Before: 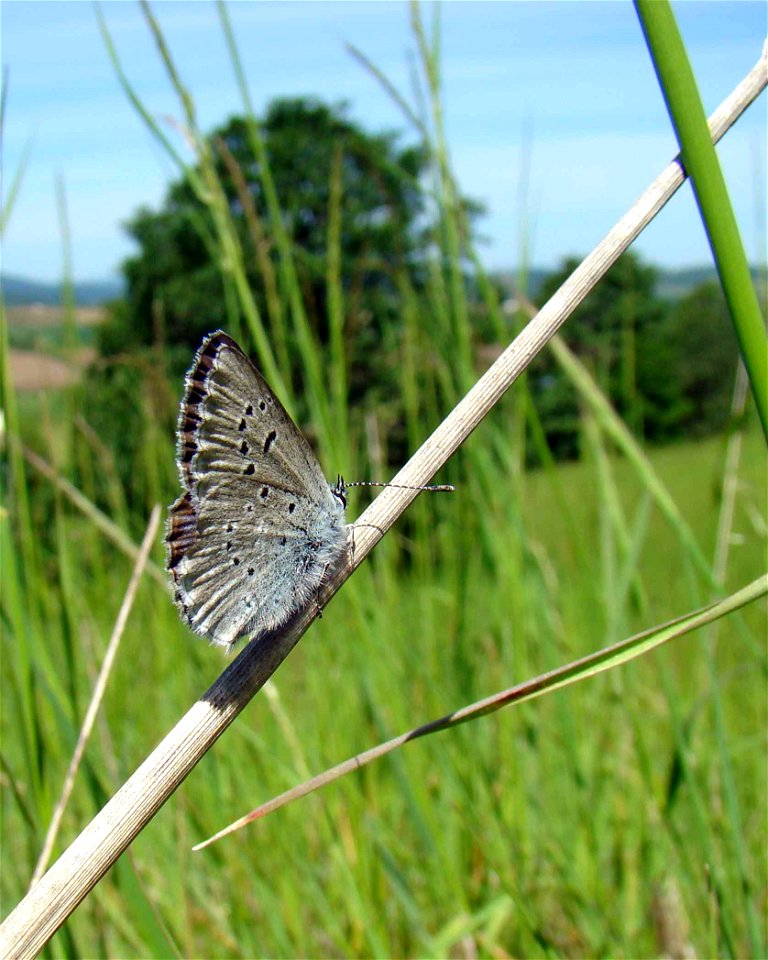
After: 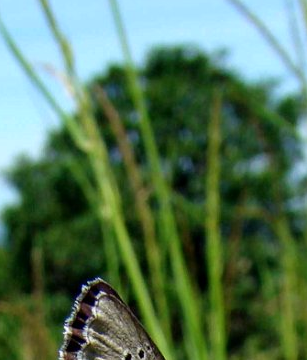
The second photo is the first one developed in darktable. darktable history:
crop: left 15.781%, top 5.428%, right 44.142%, bottom 57.026%
shadows and highlights: shadows 13.38, white point adjustment 1.13, highlights -0.947, shadows color adjustment 99.13%, highlights color adjustment 0.278%, soften with gaussian
